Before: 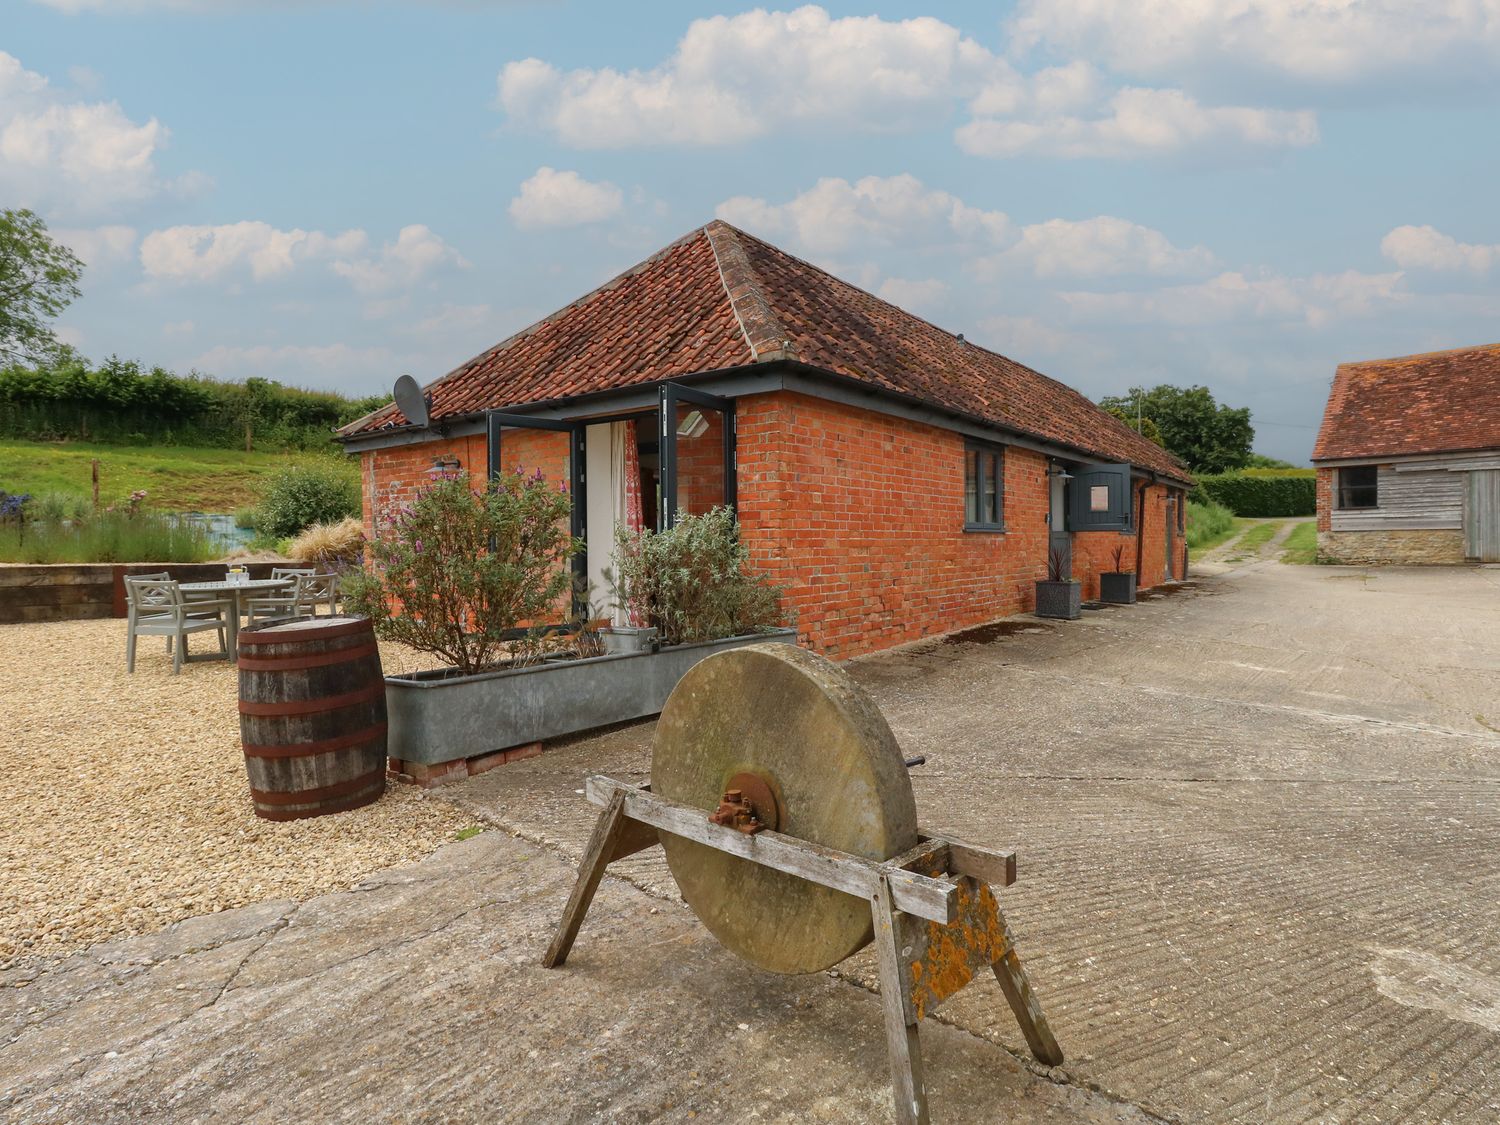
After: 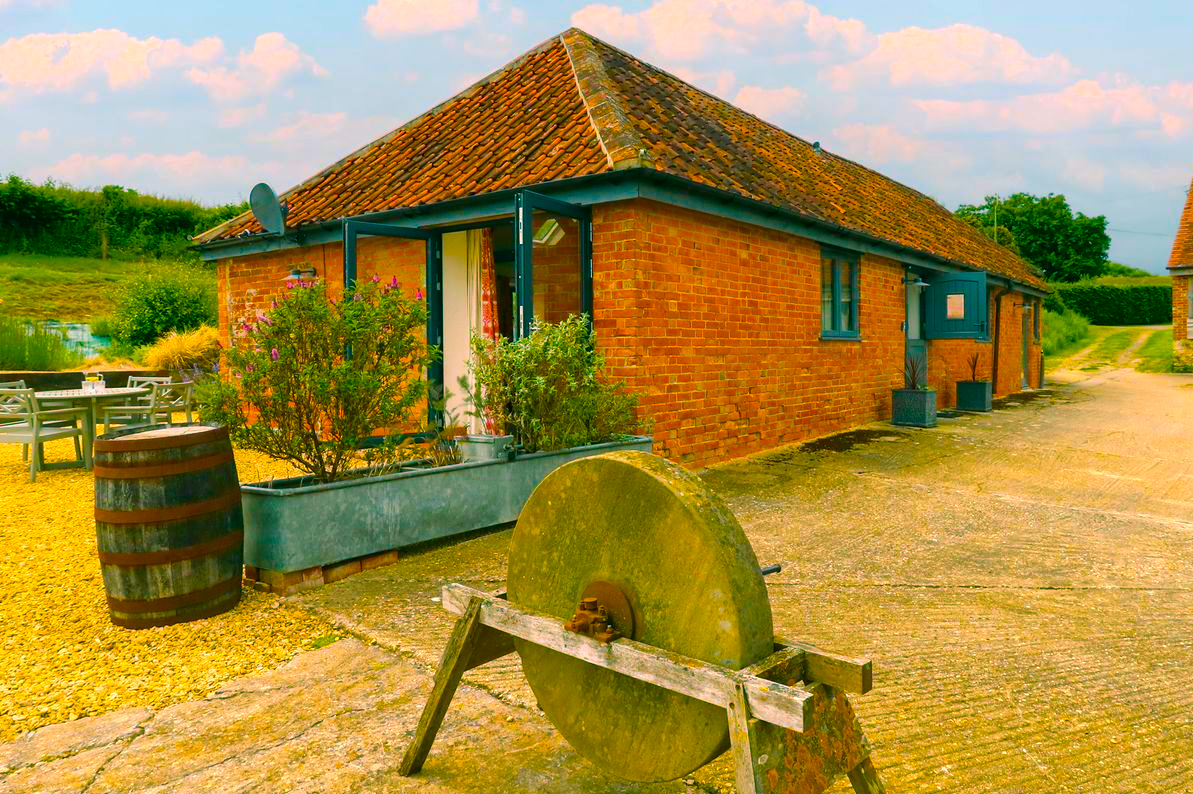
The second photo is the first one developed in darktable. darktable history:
exposure: compensate exposure bias true, compensate highlight preservation false
crop: left 9.615%, top 17.079%, right 10.793%, bottom 12.322%
color balance rgb: power › chroma 2.162%, power › hue 165.74°, highlights gain › chroma 4.639%, highlights gain › hue 31.07°, linear chroma grading › global chroma 8.763%, perceptual saturation grading › global saturation 64.589%, perceptual saturation grading › highlights 59.761%, perceptual saturation grading › mid-tones 49.915%, perceptual saturation grading › shadows 49.337%, perceptual brilliance grading › global brilliance 18.679%, global vibrance 19.252%
